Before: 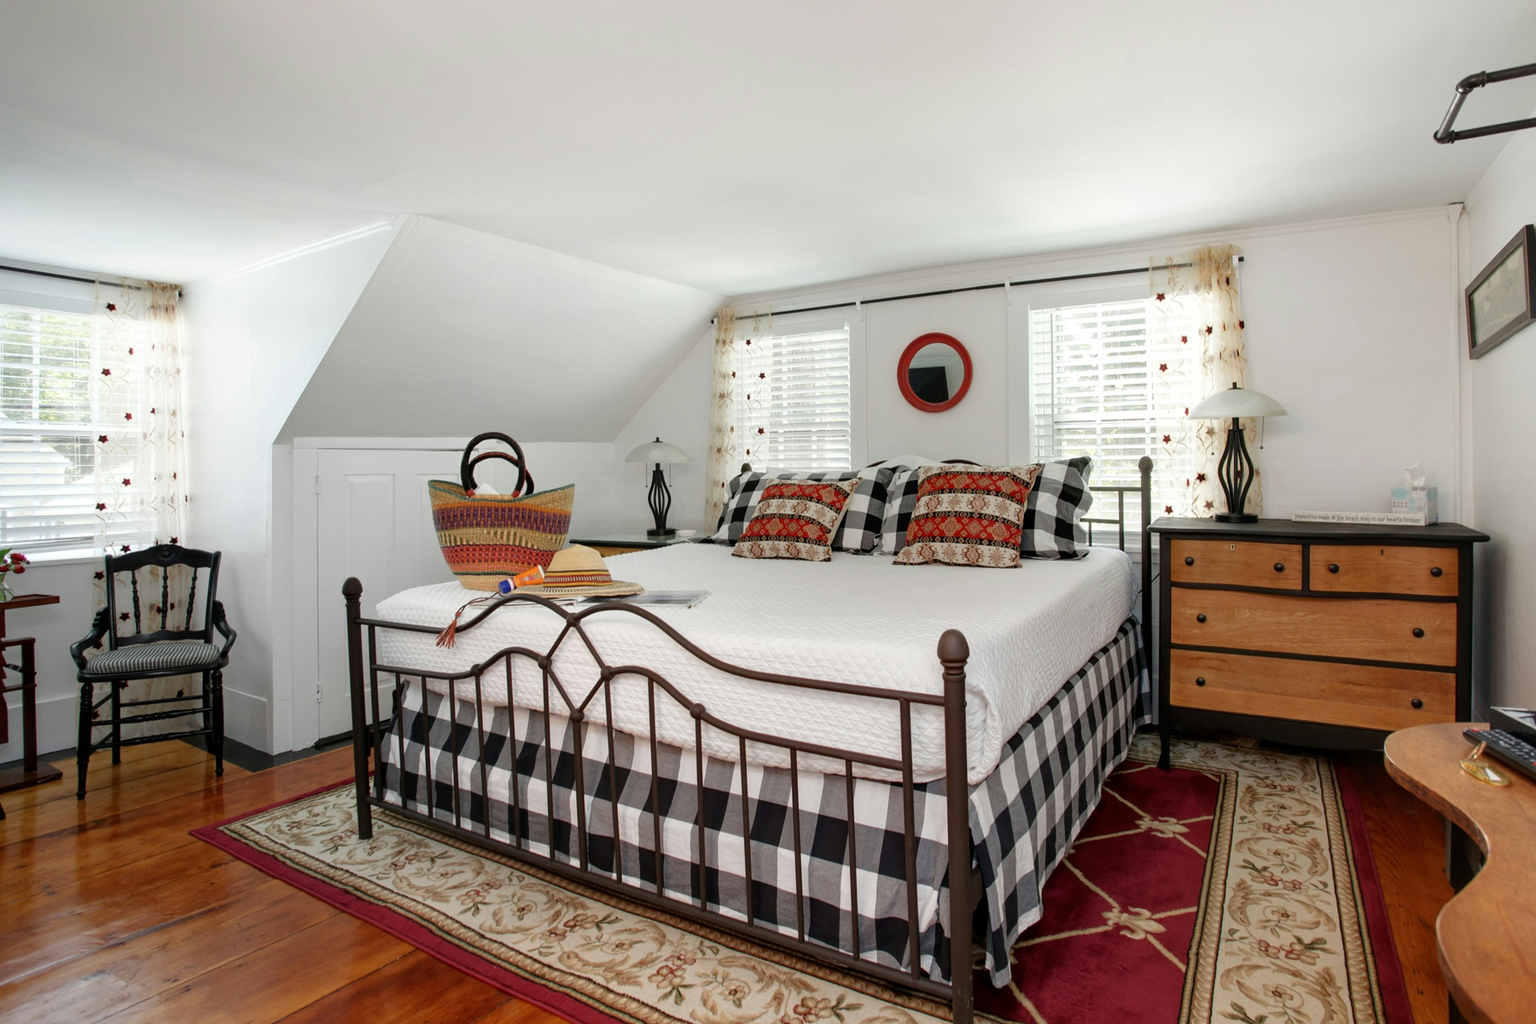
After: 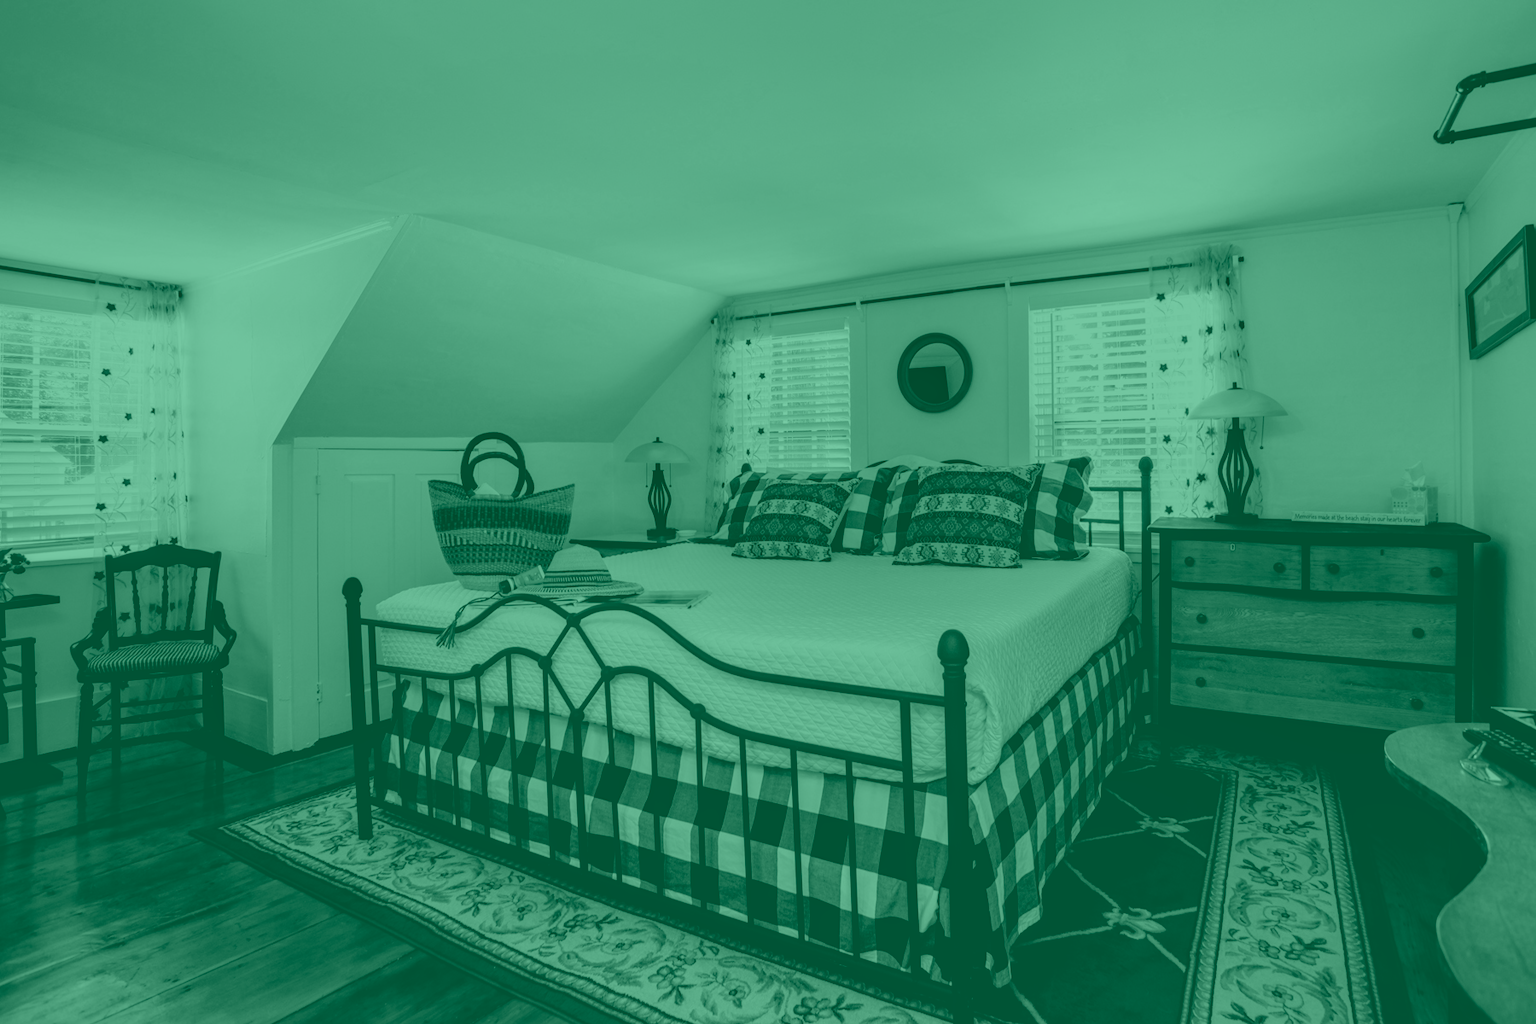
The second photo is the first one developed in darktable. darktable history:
colorize: hue 147.6°, saturation 65%, lightness 21.64%
local contrast: highlights 20%, shadows 70%, detail 170%
exposure: exposure -1.468 EV, compensate highlight preservation false
filmic rgb: black relative exposure -6.3 EV, white relative exposure 2.8 EV, threshold 3 EV, target black luminance 0%, hardness 4.6, latitude 67.35%, contrast 1.292, shadows ↔ highlights balance -3.5%, preserve chrominance no, color science v4 (2020), contrast in shadows soft, enable highlight reconstruction true
